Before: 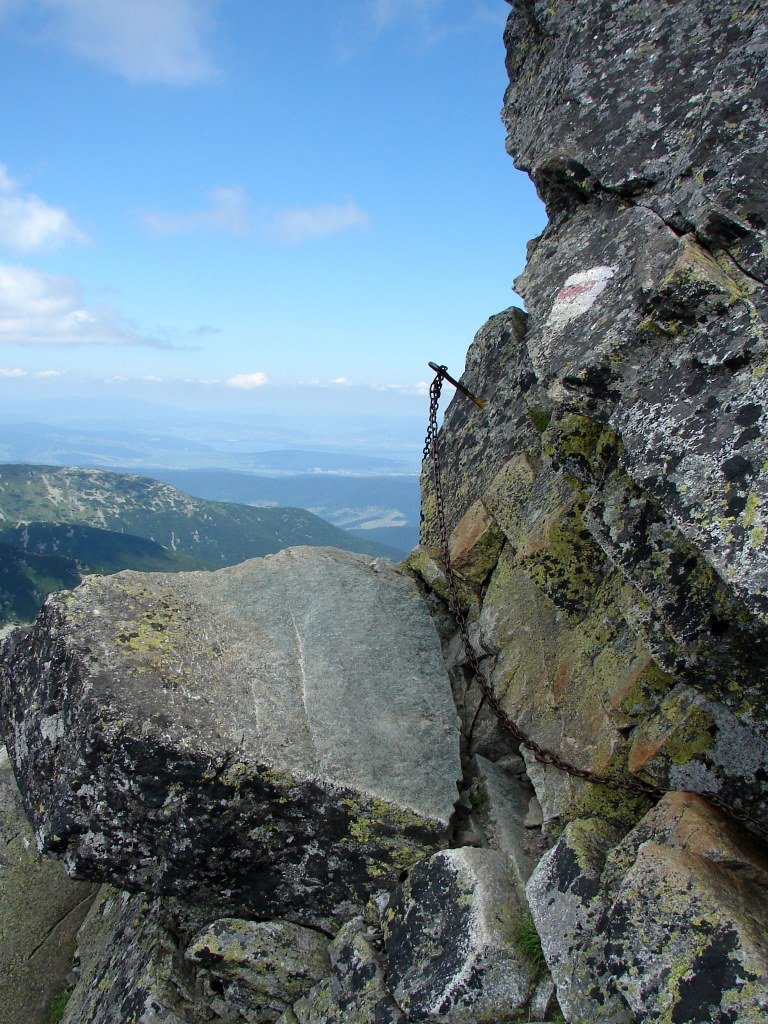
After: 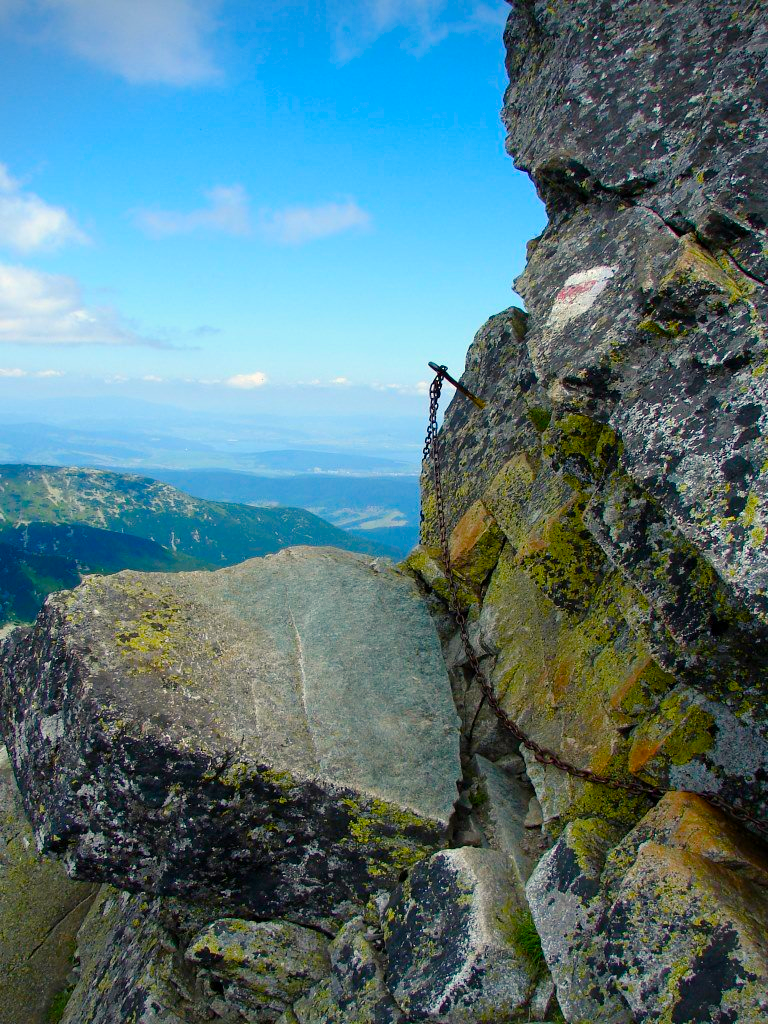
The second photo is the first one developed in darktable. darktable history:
vignetting: fall-off start 97.39%, fall-off radius 79.33%, width/height ratio 1.118
color balance rgb: highlights gain › chroma 3.066%, highlights gain › hue 78.4°, perceptual saturation grading › global saturation 23.508%, perceptual saturation grading › highlights -24.544%, perceptual saturation grading › mid-tones 24.626%, perceptual saturation grading › shadows 40.838%, global vibrance 50.142%
